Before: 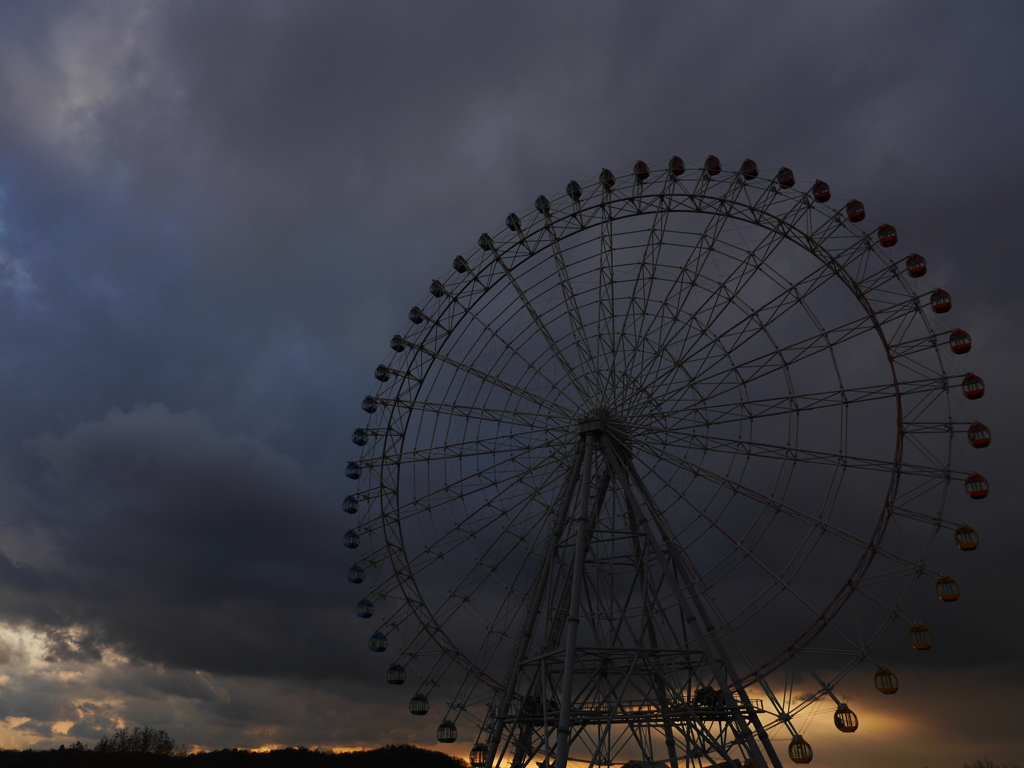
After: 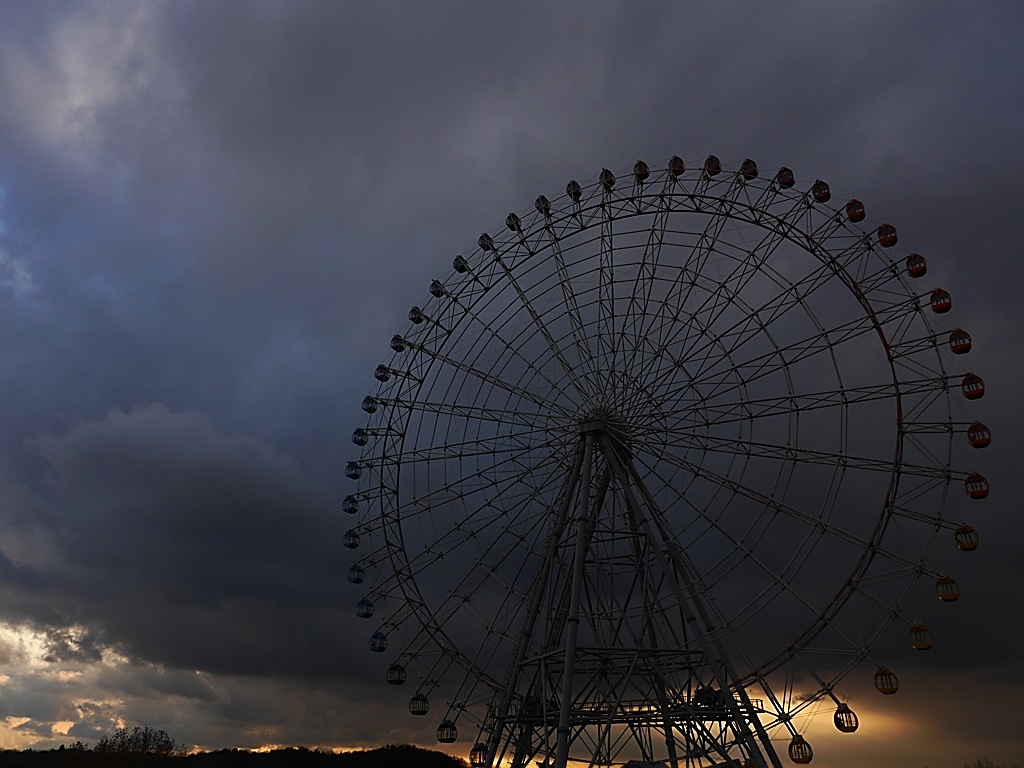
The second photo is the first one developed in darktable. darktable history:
sharpen: radius 1.415, amount 1.267, threshold 0.761
tone equalizer: -8 EV -0.745 EV, -7 EV -0.684 EV, -6 EV -0.607 EV, -5 EV -0.413 EV, -3 EV 0.375 EV, -2 EV 0.6 EV, -1 EV 0.699 EV, +0 EV 0.761 EV, smoothing diameter 24.95%, edges refinement/feathering 7.2, preserve details guided filter
